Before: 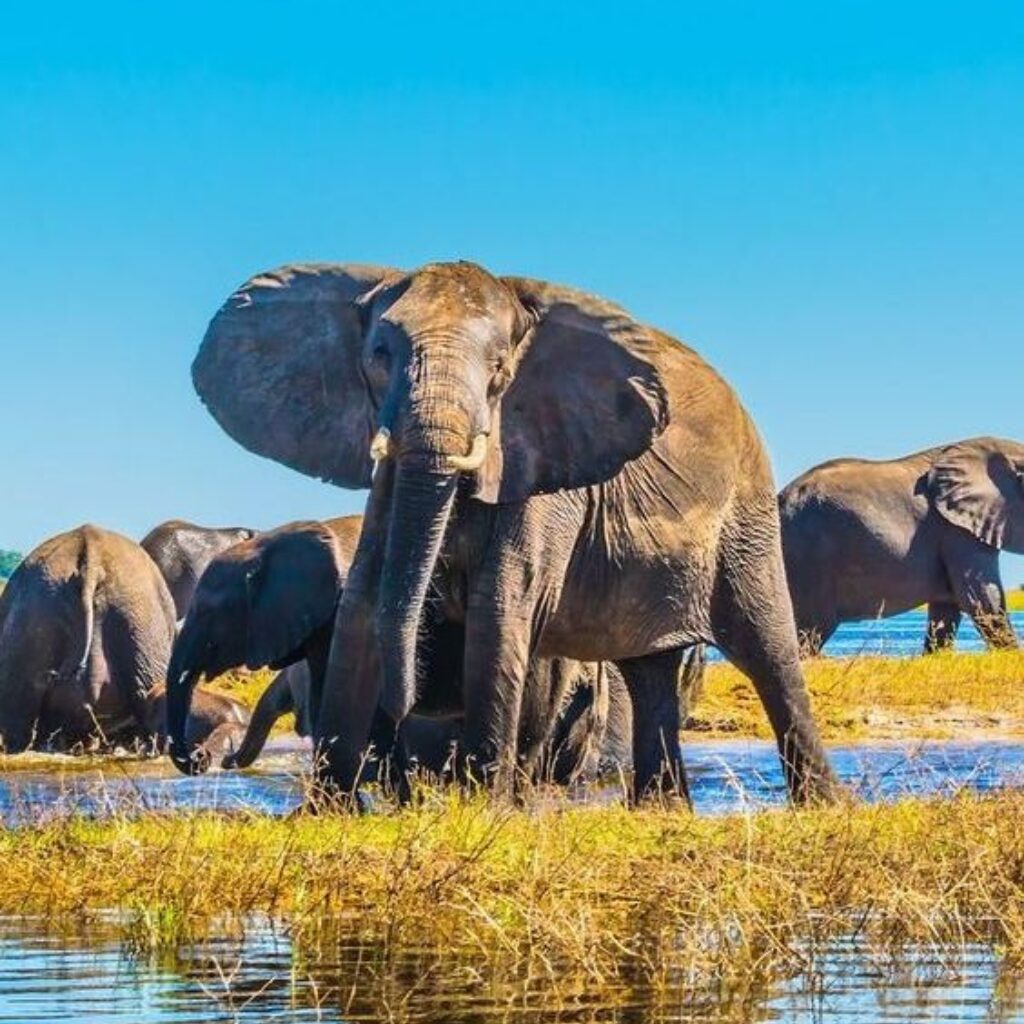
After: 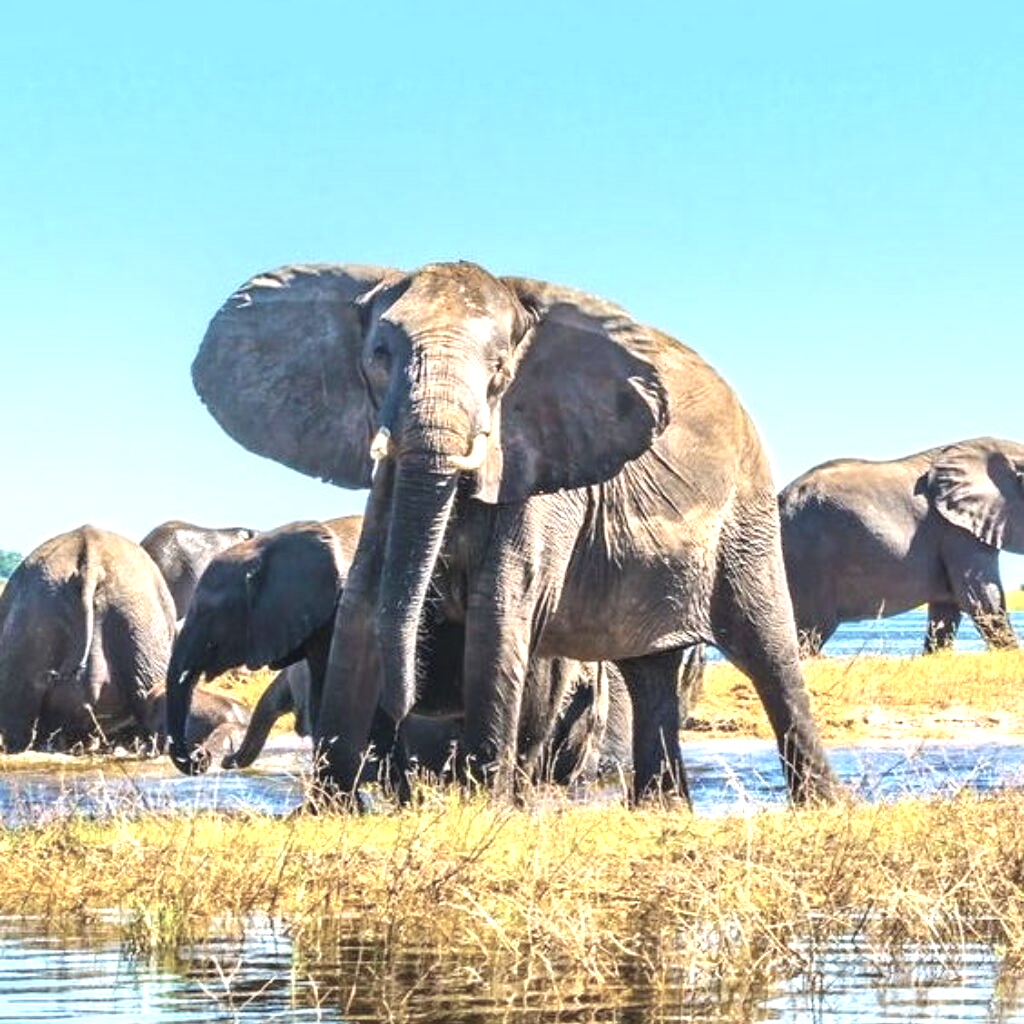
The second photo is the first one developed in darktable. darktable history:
exposure: black level correction 0, exposure 1.015 EV, compensate exposure bias true, compensate highlight preservation false
contrast brightness saturation: contrast -0.05, saturation -0.41
